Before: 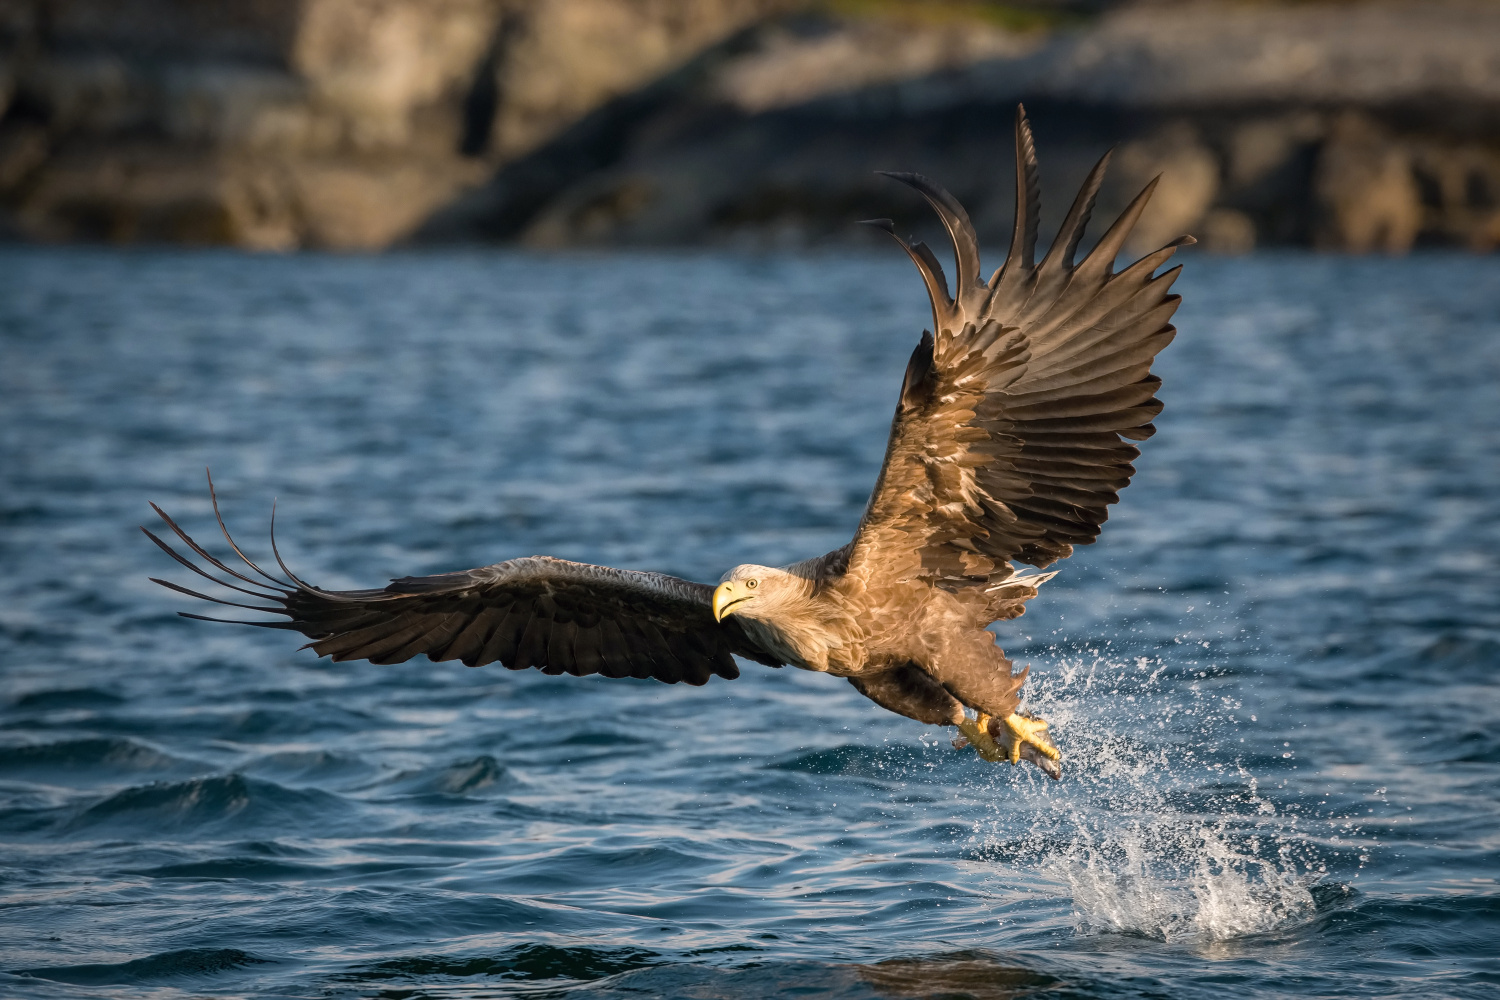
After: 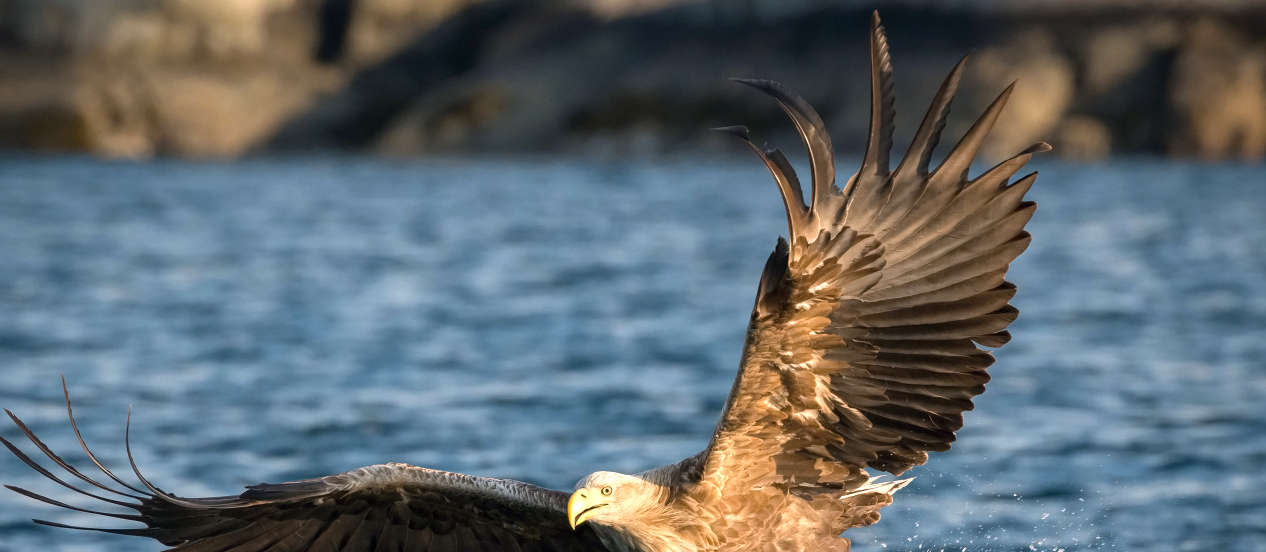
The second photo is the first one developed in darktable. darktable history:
crop and rotate: left 9.703%, top 9.393%, right 5.843%, bottom 35.367%
exposure: black level correction 0.001, exposure 0.498 EV, compensate highlight preservation false
